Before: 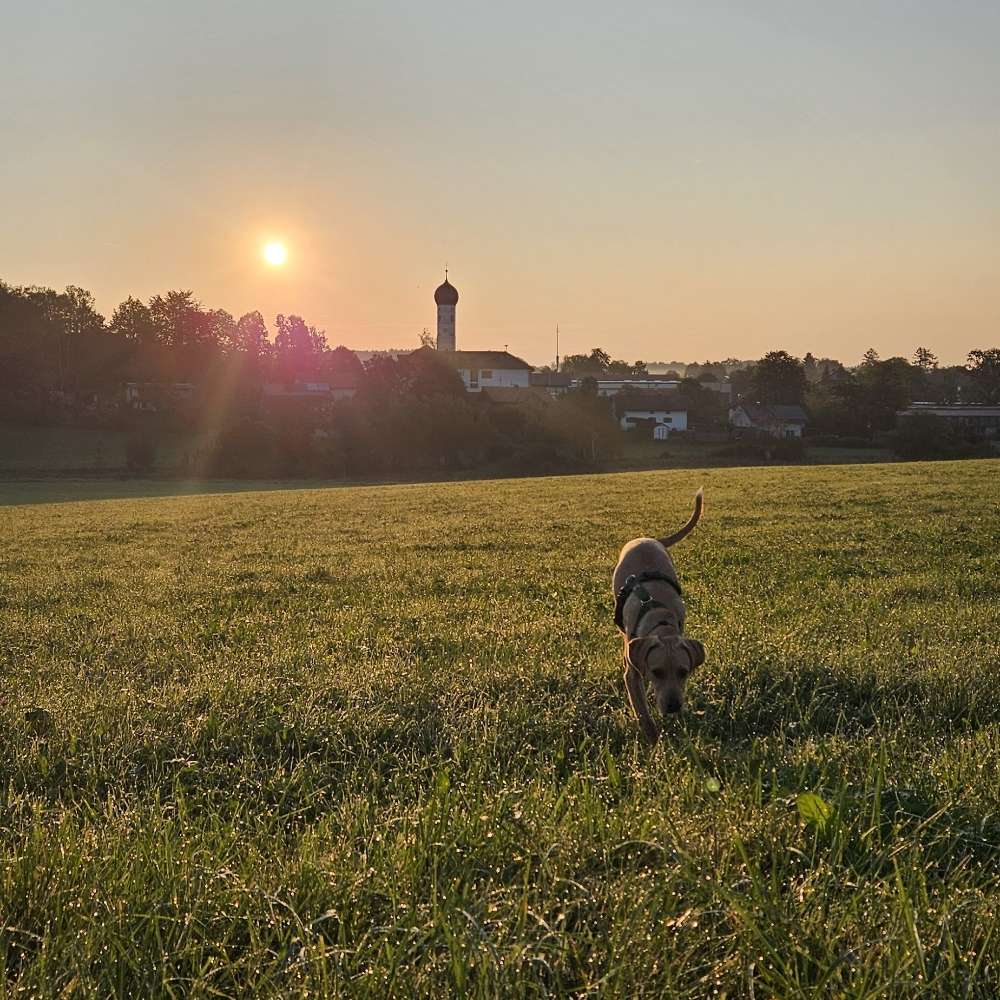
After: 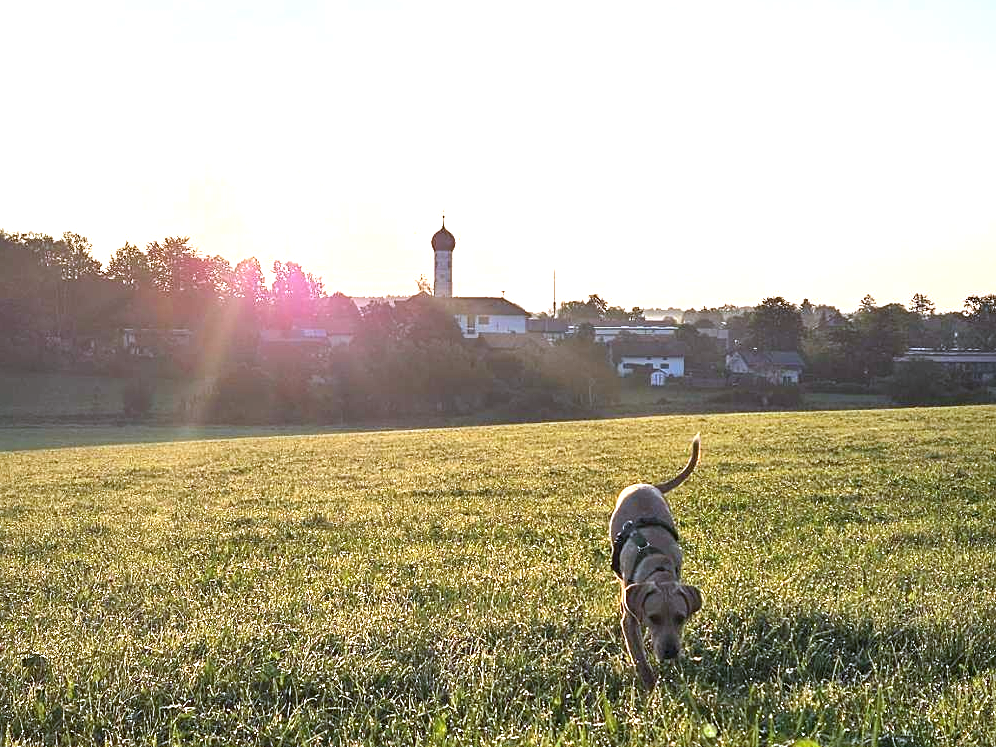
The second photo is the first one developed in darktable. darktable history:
sharpen: amount 0.2
exposure: black level correction 0, exposure 1.3 EV, compensate exposure bias true, compensate highlight preservation false
crop: left 0.387%, top 5.469%, bottom 19.809%
white balance: red 0.948, green 1.02, blue 1.176
